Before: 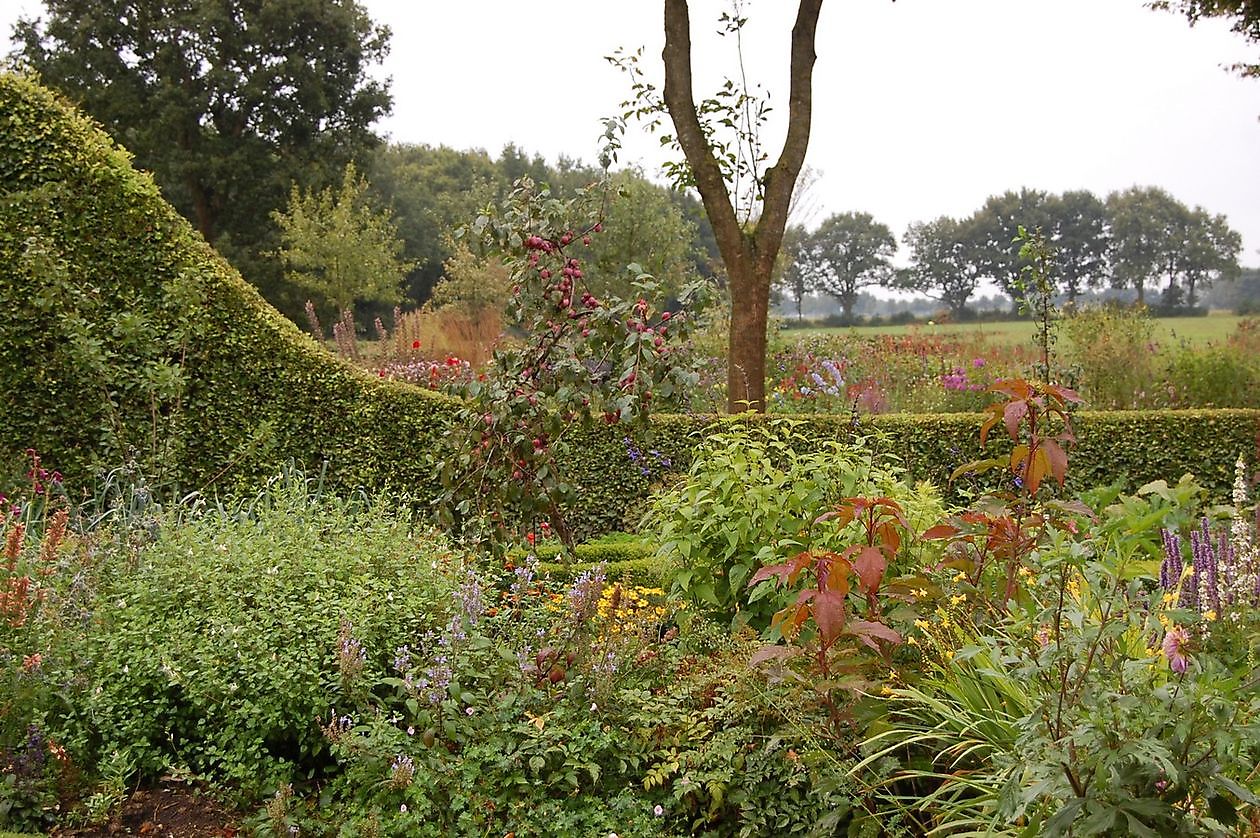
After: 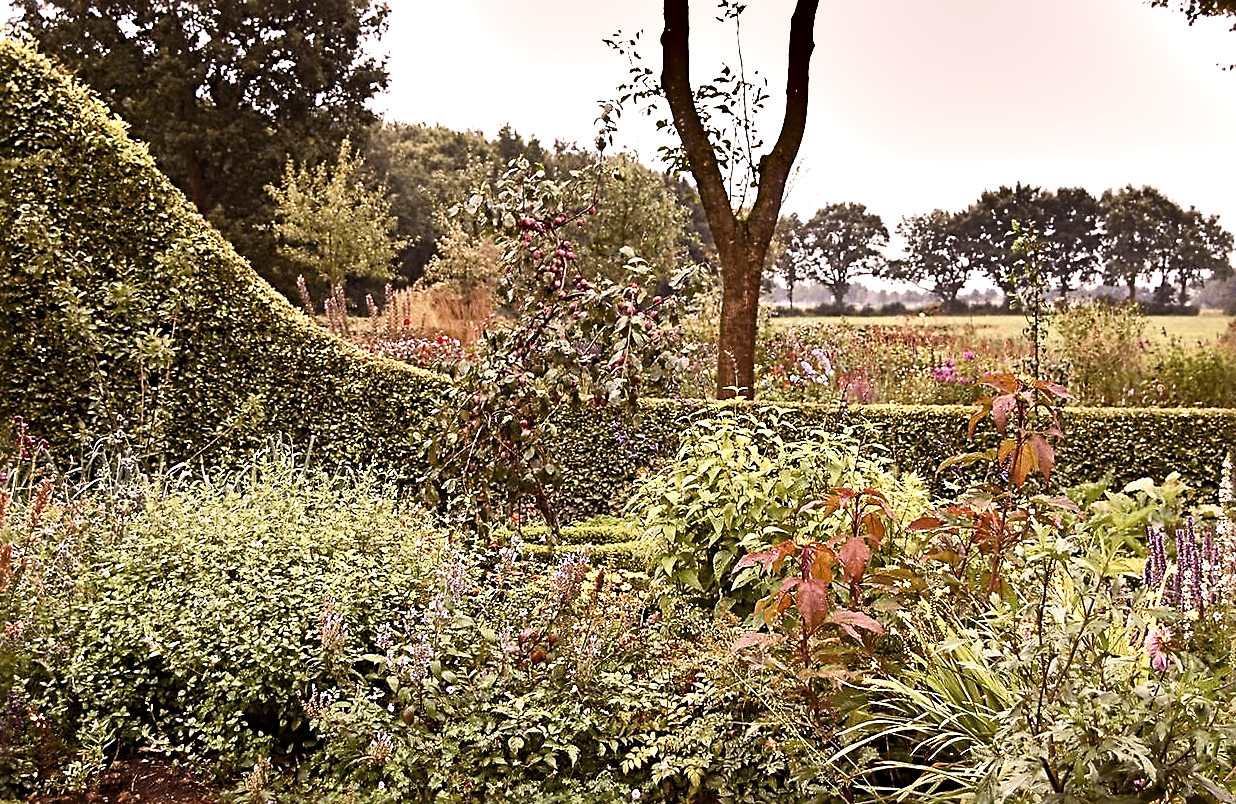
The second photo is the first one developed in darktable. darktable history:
color balance rgb: linear chroma grading › shadows 32%, linear chroma grading › global chroma -2%, linear chroma grading › mid-tones 4%, perceptual saturation grading › global saturation -2%, perceptual saturation grading › highlights -8%, perceptual saturation grading › mid-tones 8%, perceptual saturation grading › shadows 4%, perceptual brilliance grading › highlights 8%, perceptual brilliance grading › mid-tones 4%, perceptual brilliance grading › shadows 2%, global vibrance 16%, saturation formula JzAzBz (2021)
color correction: highlights a* 7.34, highlights b* 4.37
sharpen: radius 4
rgb levels: mode RGB, independent channels, levels [[0, 0.474, 1], [0, 0.5, 1], [0, 0.5, 1]]
tone equalizer: -8 EV -0.75 EV, -7 EV -0.7 EV, -6 EV -0.6 EV, -5 EV -0.4 EV, -3 EV 0.4 EV, -2 EV 0.6 EV, -1 EV 0.7 EV, +0 EV 0.75 EV, edges refinement/feathering 500, mask exposure compensation -1.57 EV, preserve details no
rotate and perspective: rotation 1.57°, crop left 0.018, crop right 0.982, crop top 0.039, crop bottom 0.961
shadows and highlights: shadows 5, soften with gaussian
contrast brightness saturation: contrast 0.1, saturation -0.3
